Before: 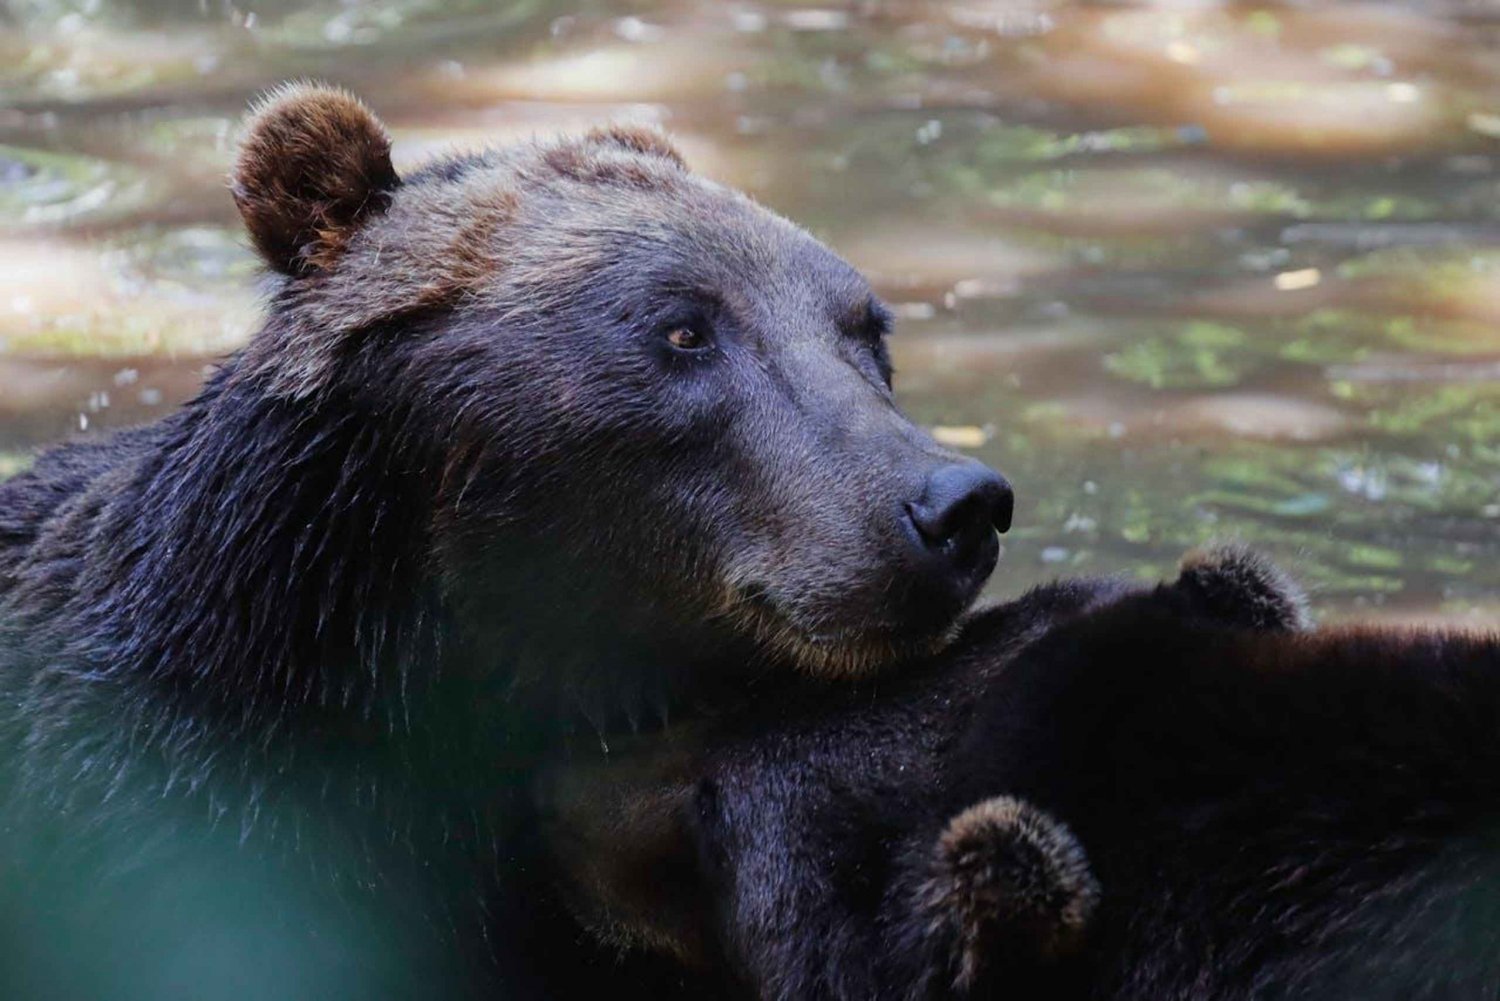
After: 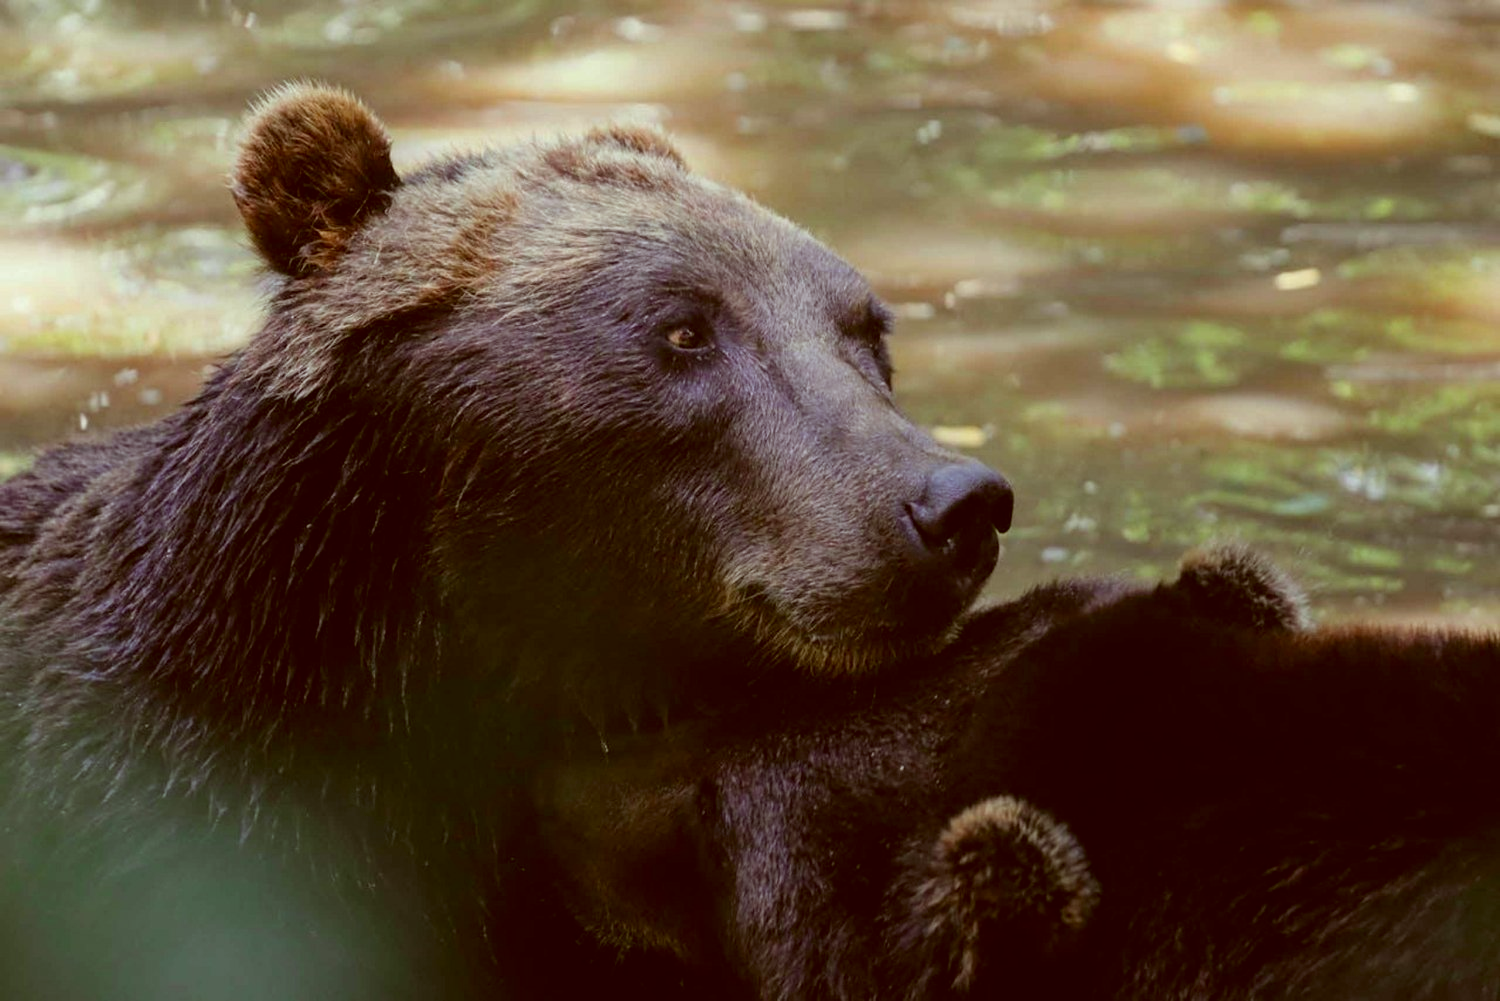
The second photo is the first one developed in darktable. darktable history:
color correction: highlights a* -6.29, highlights b* 9.14, shadows a* 10.13, shadows b* 23.2
